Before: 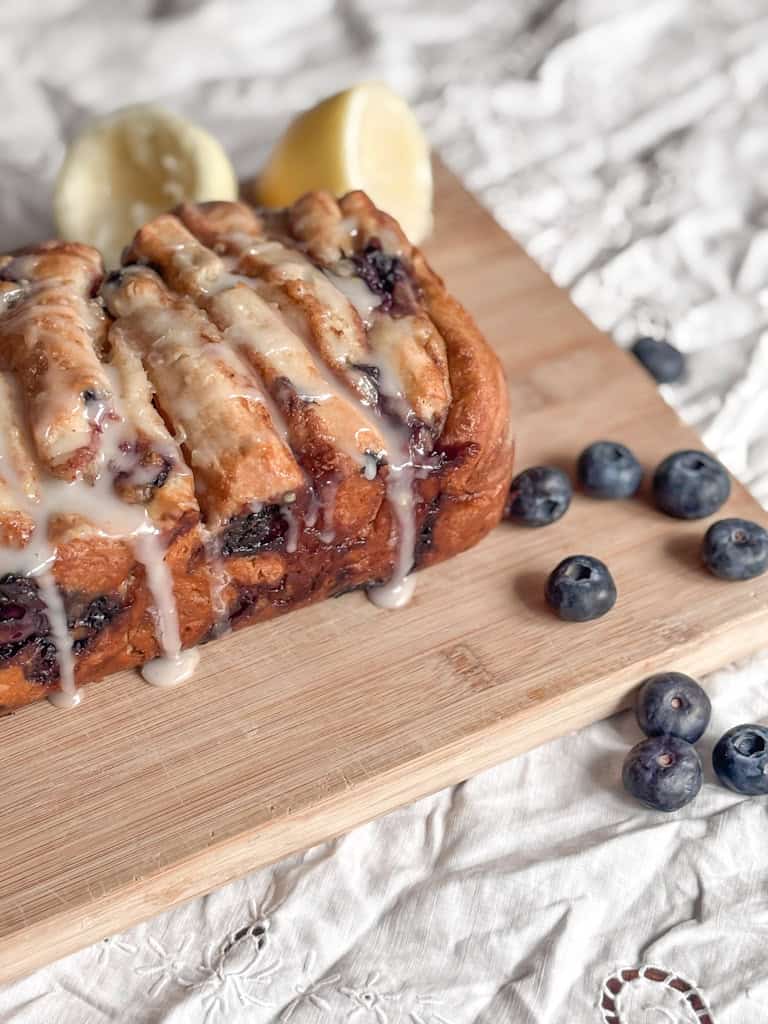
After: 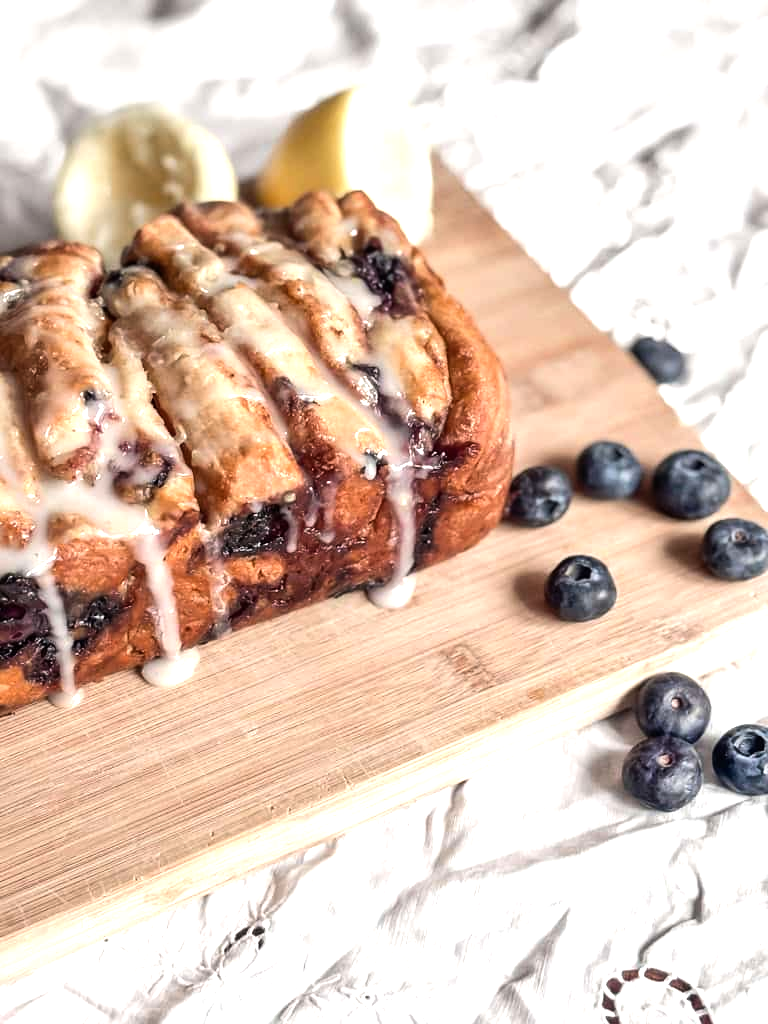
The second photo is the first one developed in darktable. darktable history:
exposure: exposure 0.153 EV, compensate highlight preservation false
tone equalizer: -8 EV -0.79 EV, -7 EV -0.734 EV, -6 EV -0.623 EV, -5 EV -0.403 EV, -3 EV 0.366 EV, -2 EV 0.6 EV, -1 EV 0.682 EV, +0 EV 0.749 EV, edges refinement/feathering 500, mask exposure compensation -1.57 EV, preserve details no
